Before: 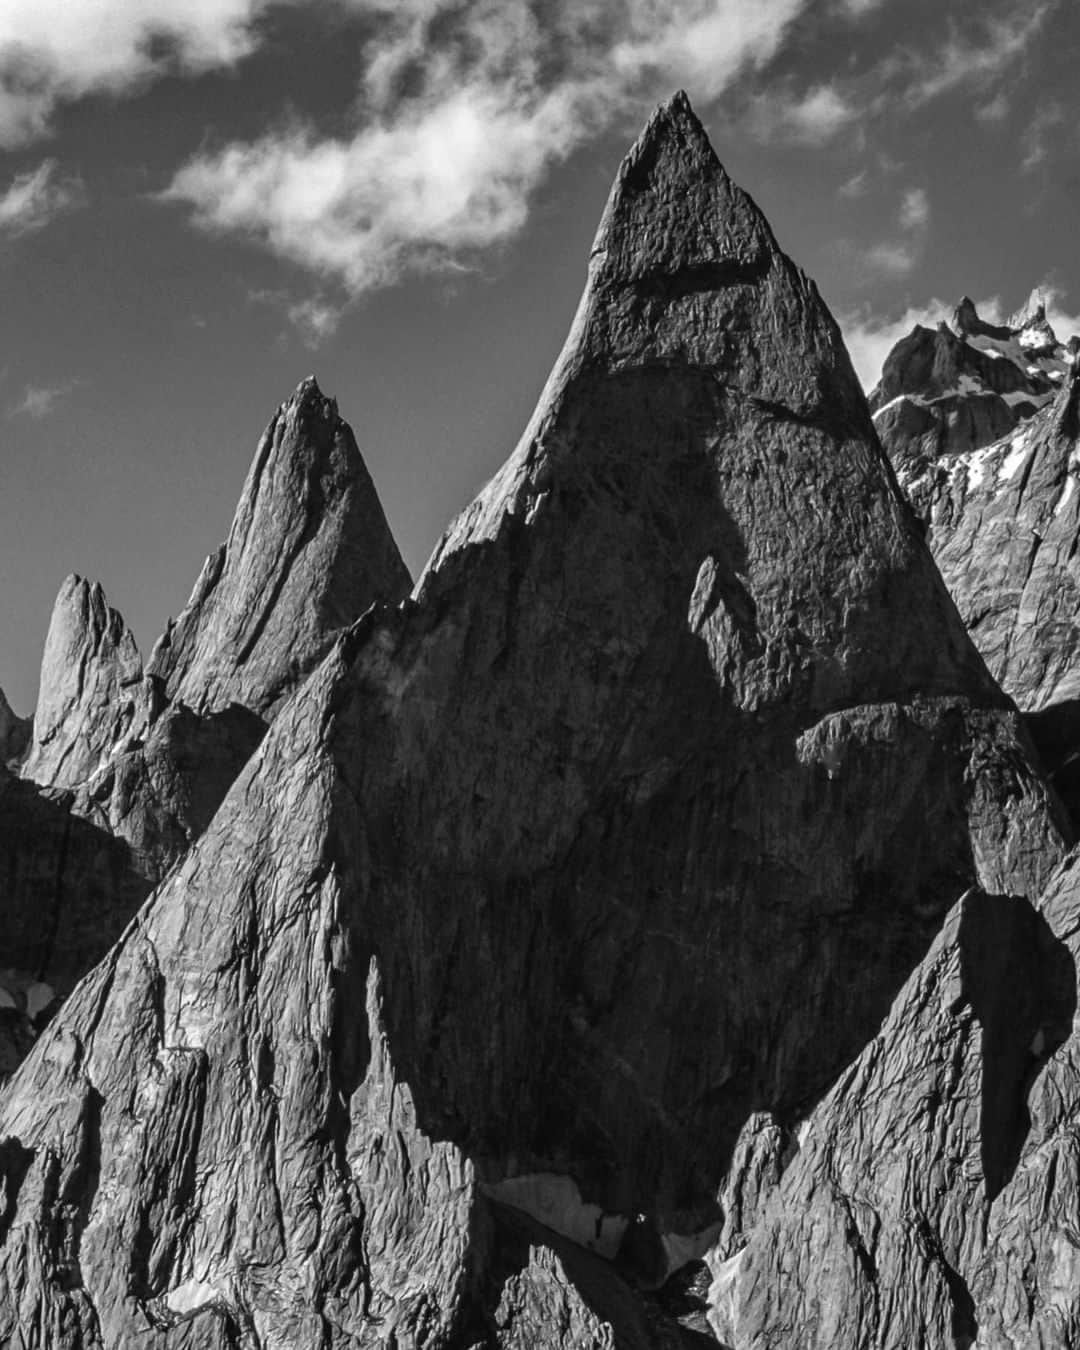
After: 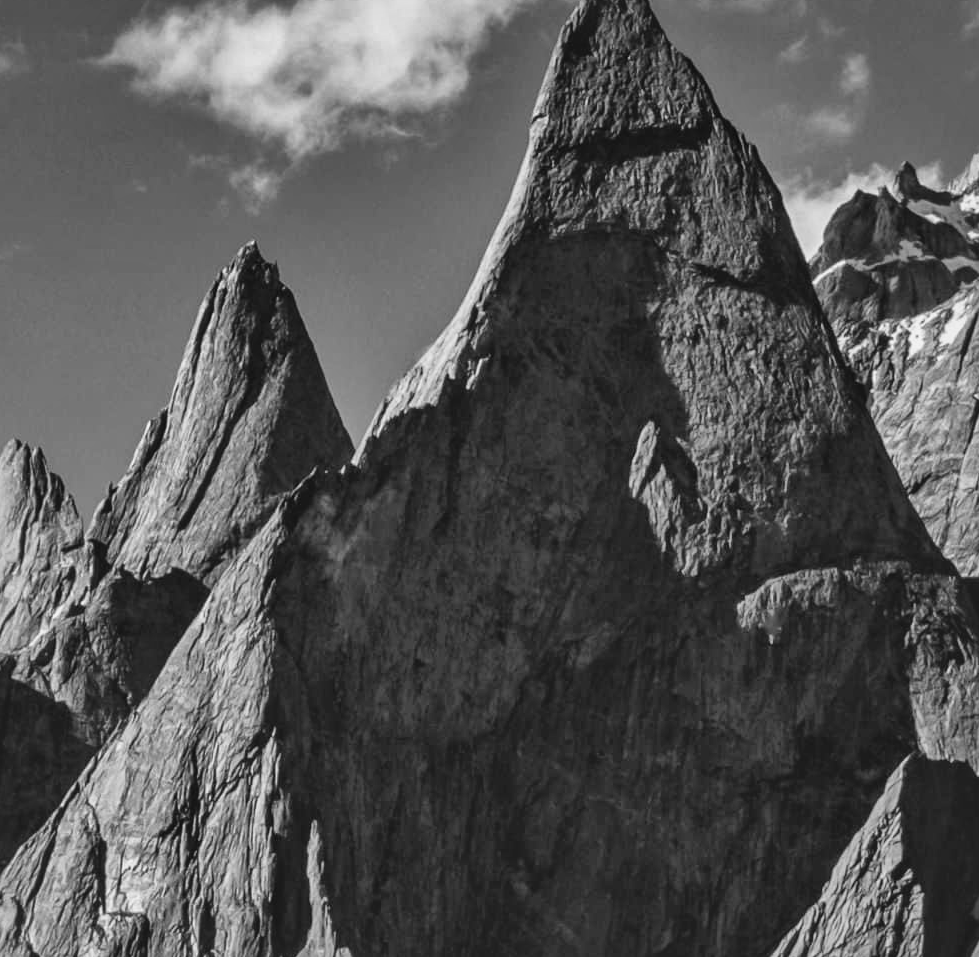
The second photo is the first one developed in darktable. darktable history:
contrast brightness saturation: contrast -0.19, saturation 0.186
local contrast: mode bilateral grid, contrast 26, coarseness 46, detail 152%, midtone range 0.2
color zones: curves: ch0 [(0.826, 0.353)]; ch1 [(0.242, 0.647) (0.889, 0.342)]; ch2 [(0.246, 0.089) (0.969, 0.068)]
crop: left 5.554%, top 10.021%, right 3.774%, bottom 19.086%
shadows and highlights: radius 107.32, shadows 23.93, highlights -58.2, low approximation 0.01, soften with gaussian
